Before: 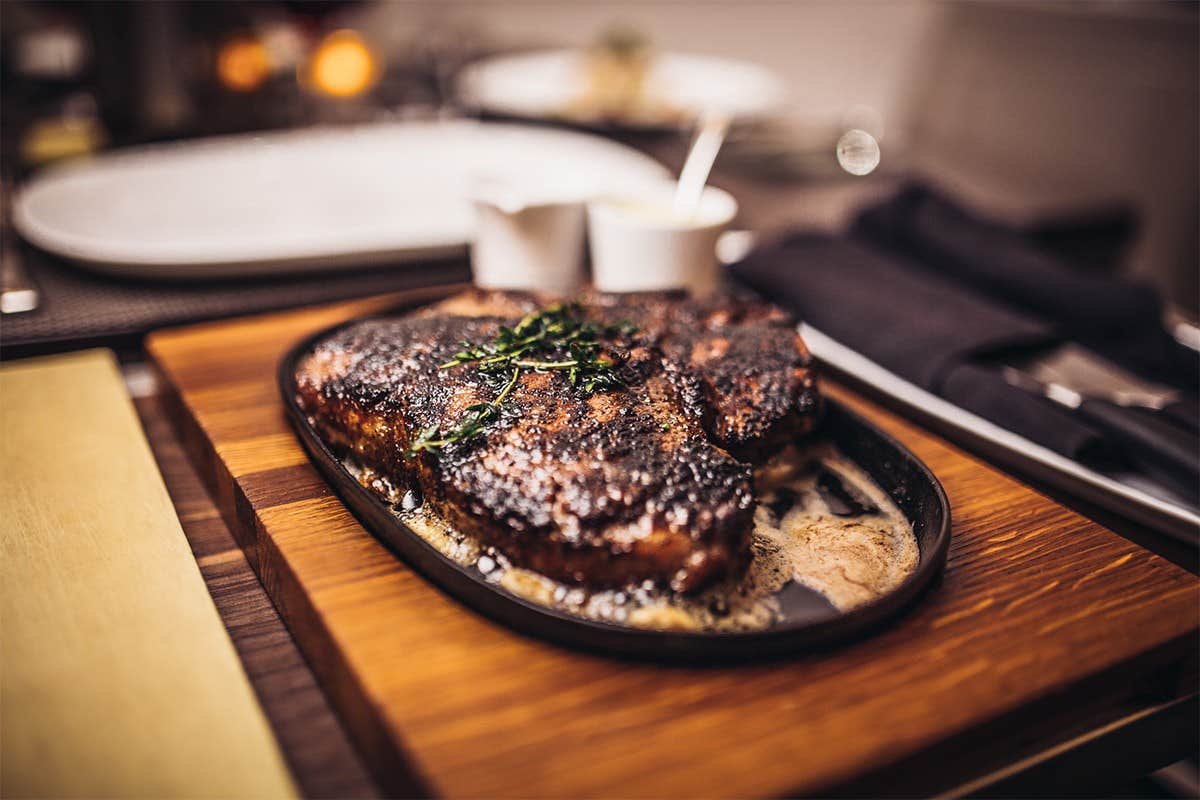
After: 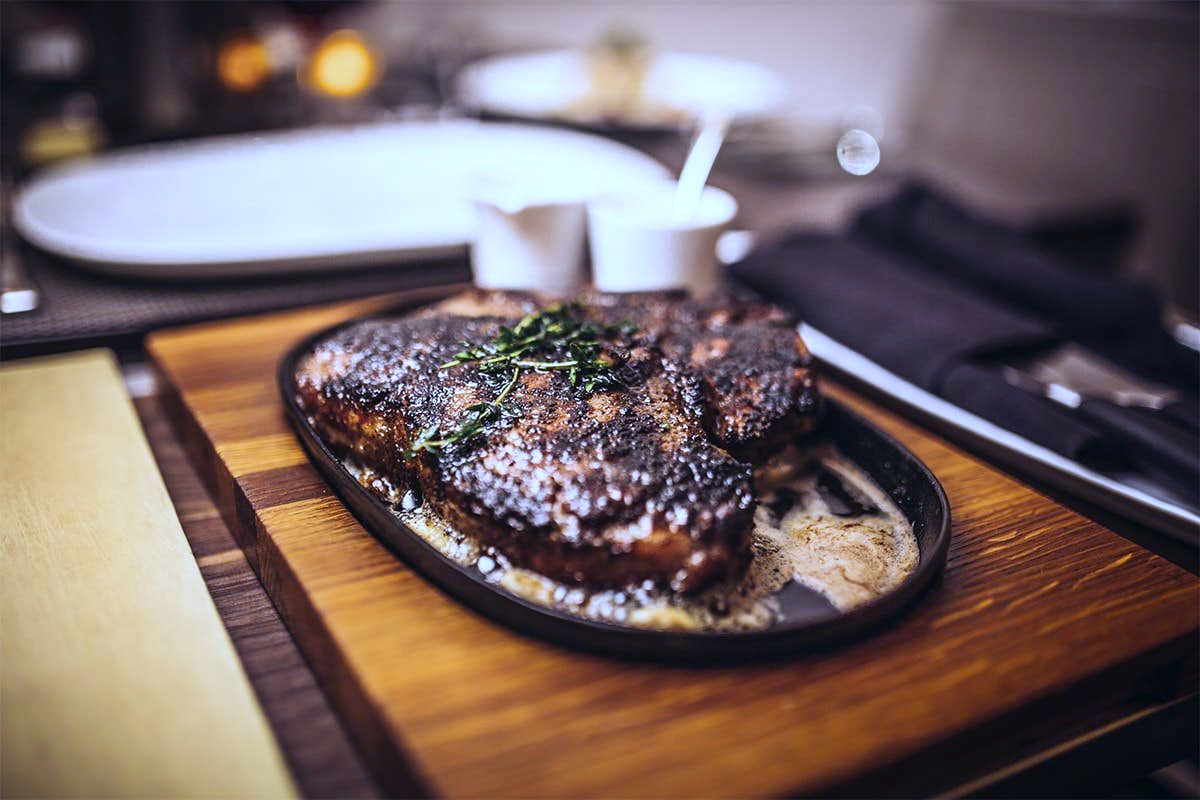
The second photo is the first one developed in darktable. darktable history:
exposure: exposure 0.2 EV, compensate highlight preservation false
shadows and highlights: shadows -40.15, highlights 62.88, soften with gaussian
white balance: red 0.871, blue 1.249
